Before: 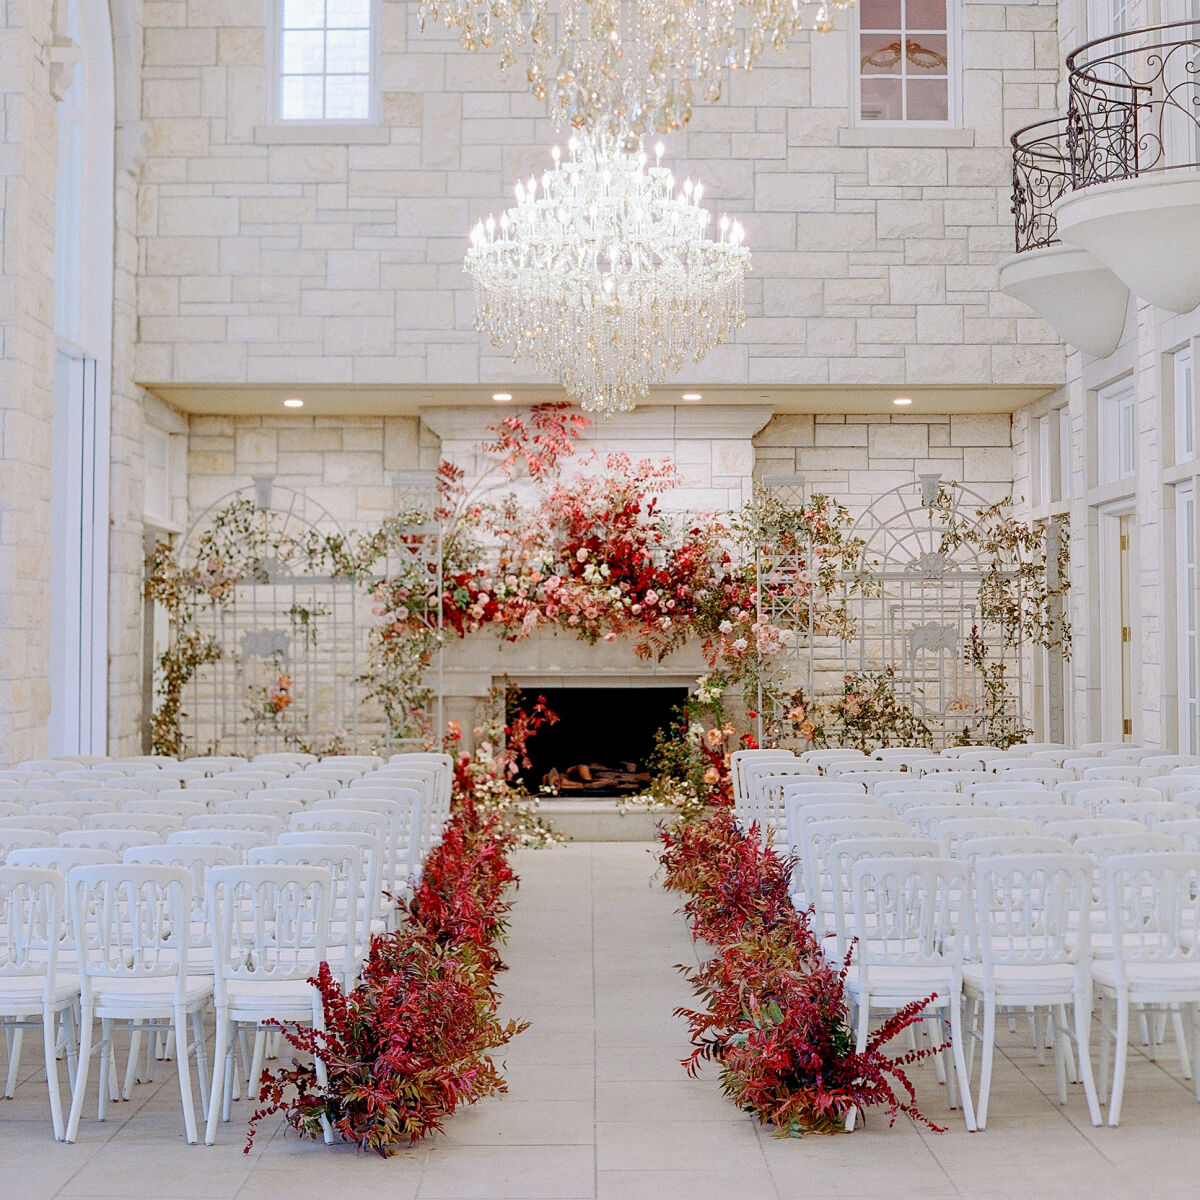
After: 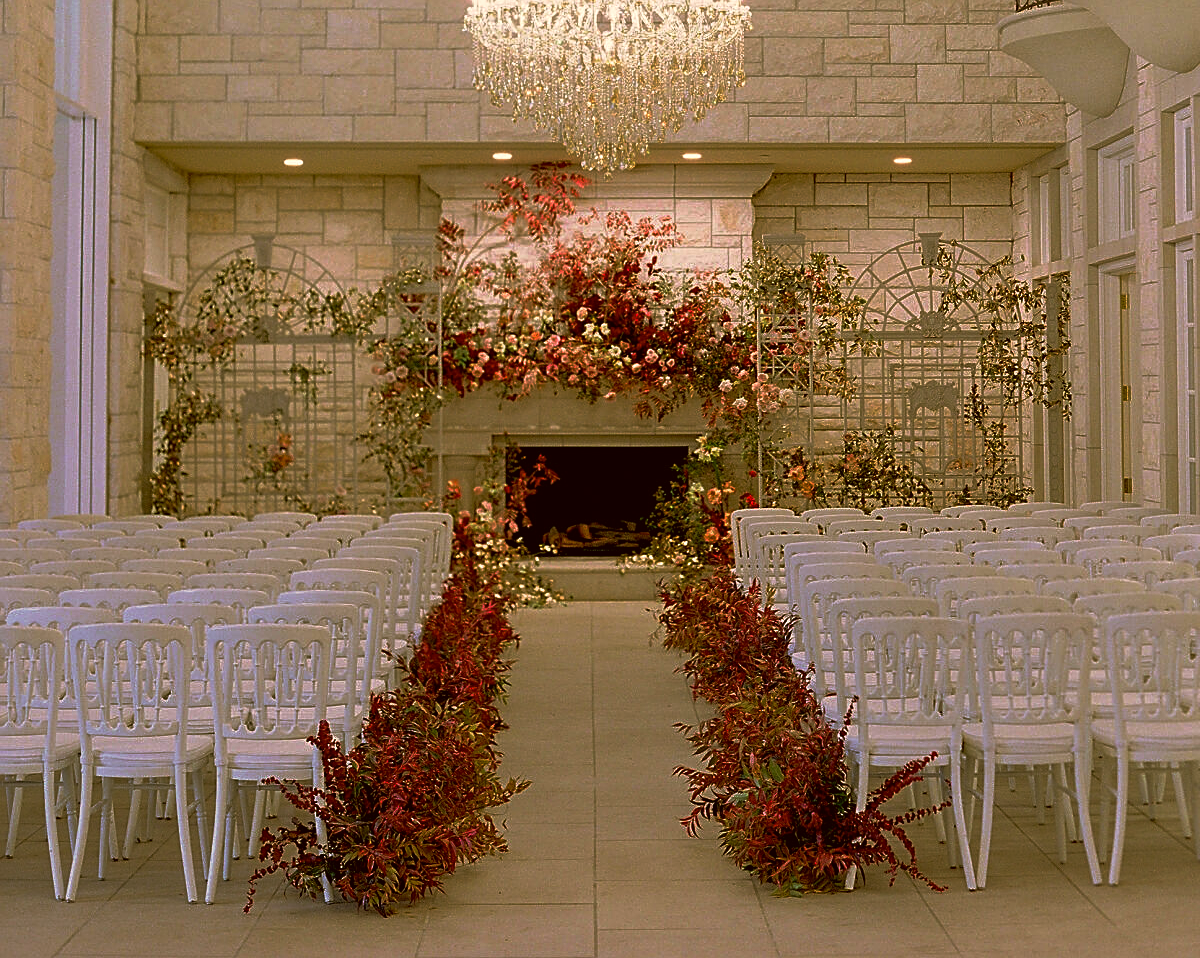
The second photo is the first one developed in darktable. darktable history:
crop and rotate: top 20.145%
sharpen: on, module defaults
color correction: highlights a* 8.51, highlights b* 15.89, shadows a* -0.435, shadows b* 26.86
base curve: curves: ch0 [(0, 0) (0.564, 0.291) (0.802, 0.731) (1, 1)], preserve colors none
